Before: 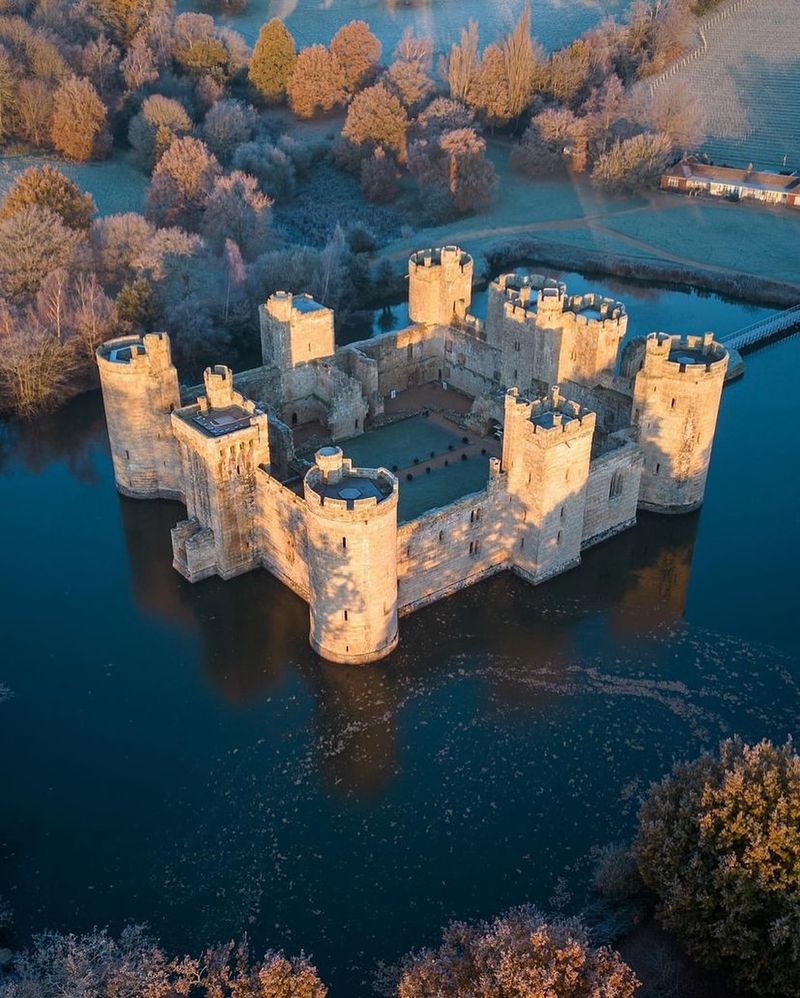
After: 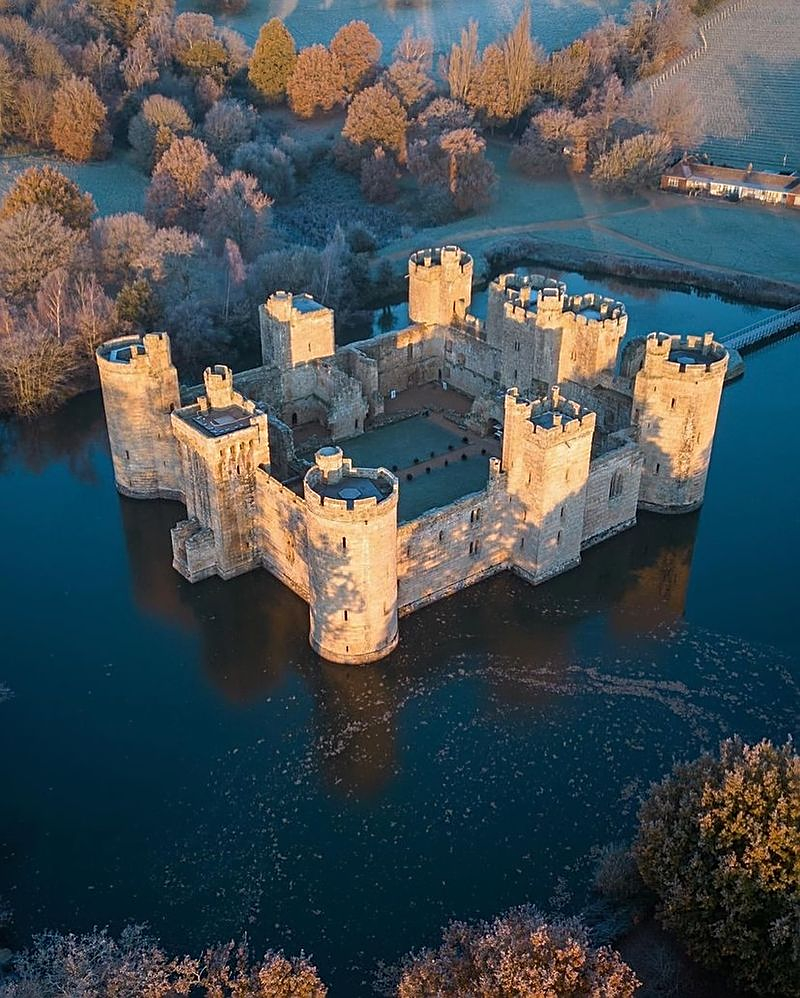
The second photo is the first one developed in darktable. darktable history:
local contrast: mode bilateral grid, contrast 99, coarseness 99, detail 92%, midtone range 0.2
sharpen: on, module defaults
